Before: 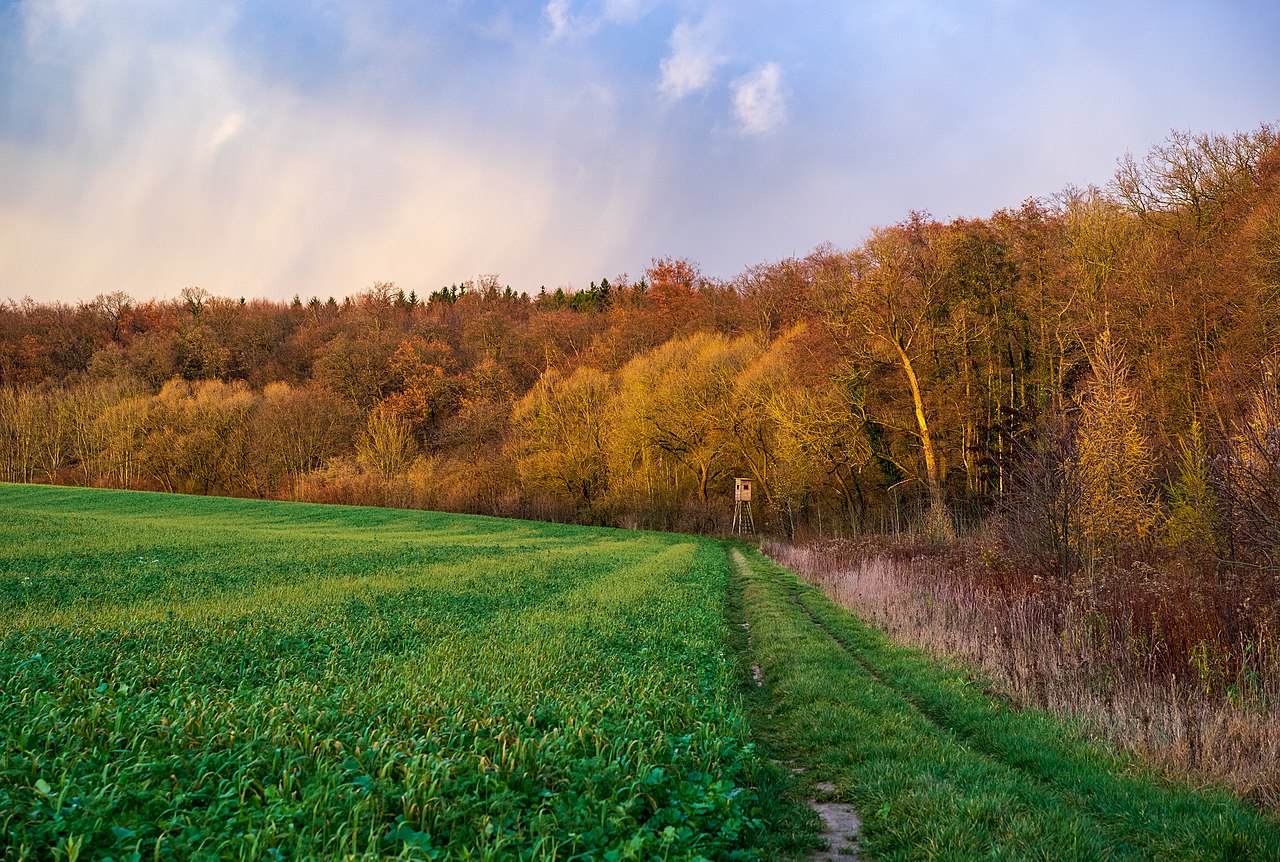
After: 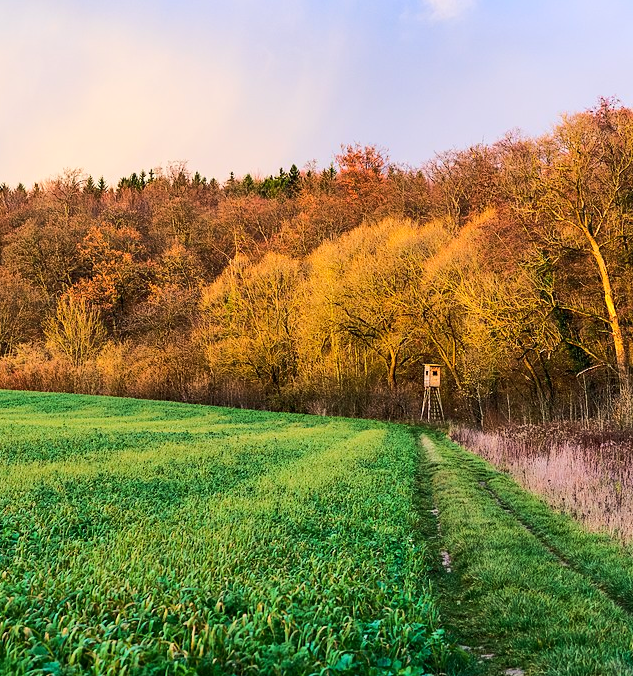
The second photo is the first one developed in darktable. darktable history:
rgb curve: curves: ch0 [(0, 0) (0.284, 0.292) (0.505, 0.644) (1, 1)]; ch1 [(0, 0) (0.284, 0.292) (0.505, 0.644) (1, 1)]; ch2 [(0, 0) (0.284, 0.292) (0.505, 0.644) (1, 1)], compensate middle gray true
crop and rotate: angle 0.02°, left 24.353%, top 13.219%, right 26.156%, bottom 8.224%
